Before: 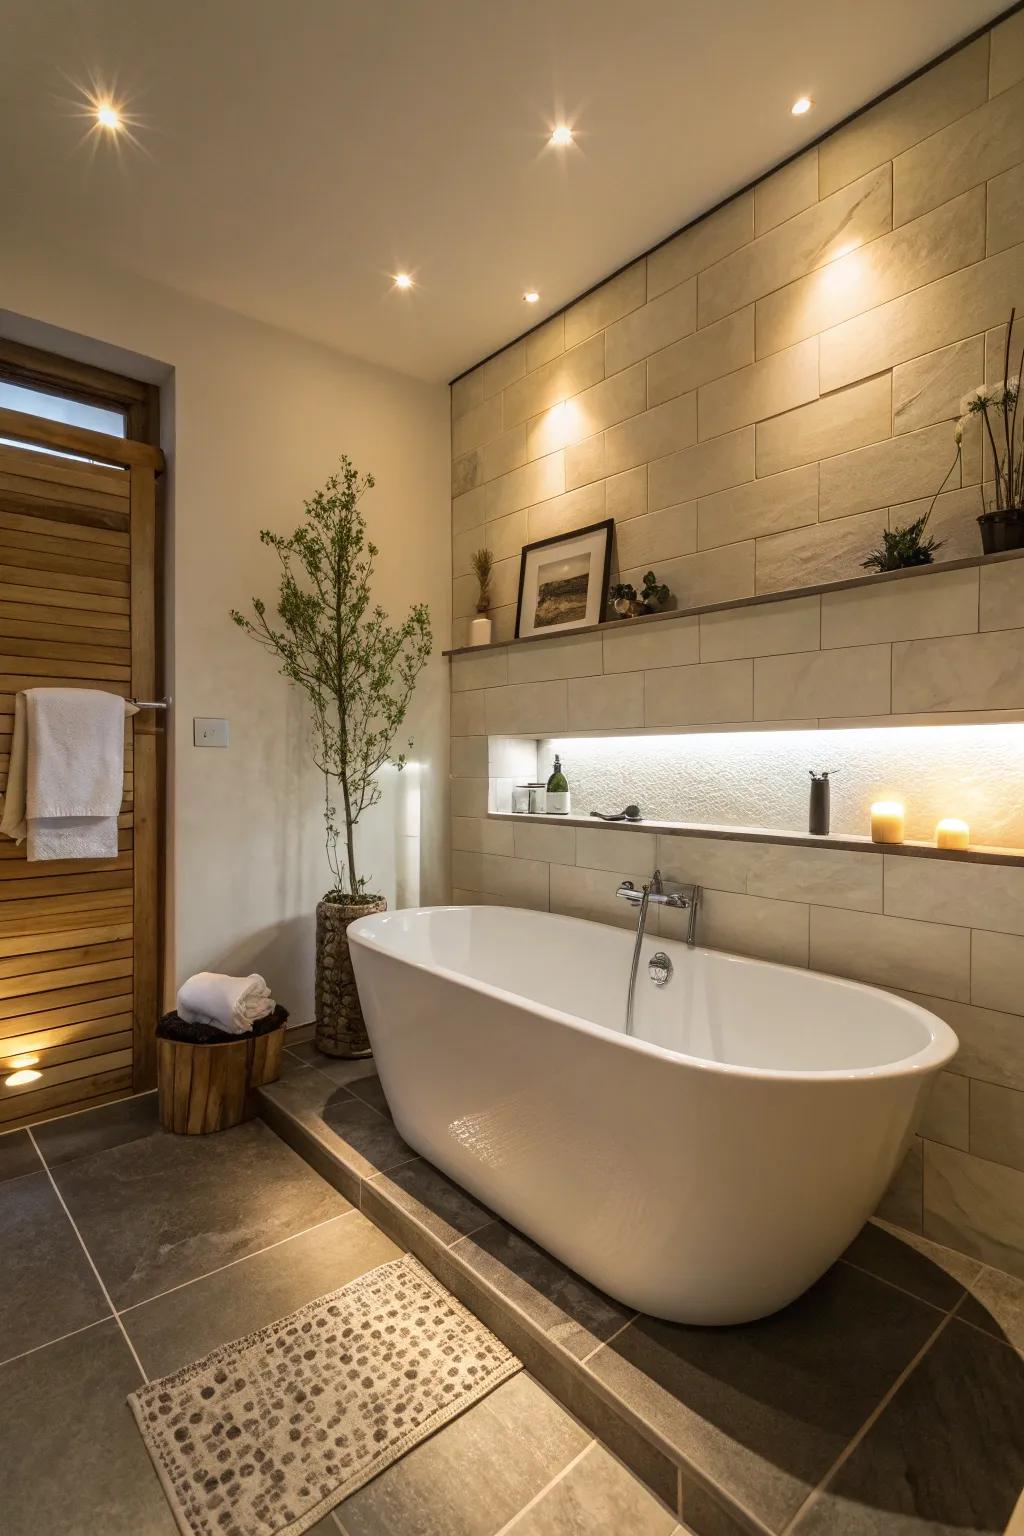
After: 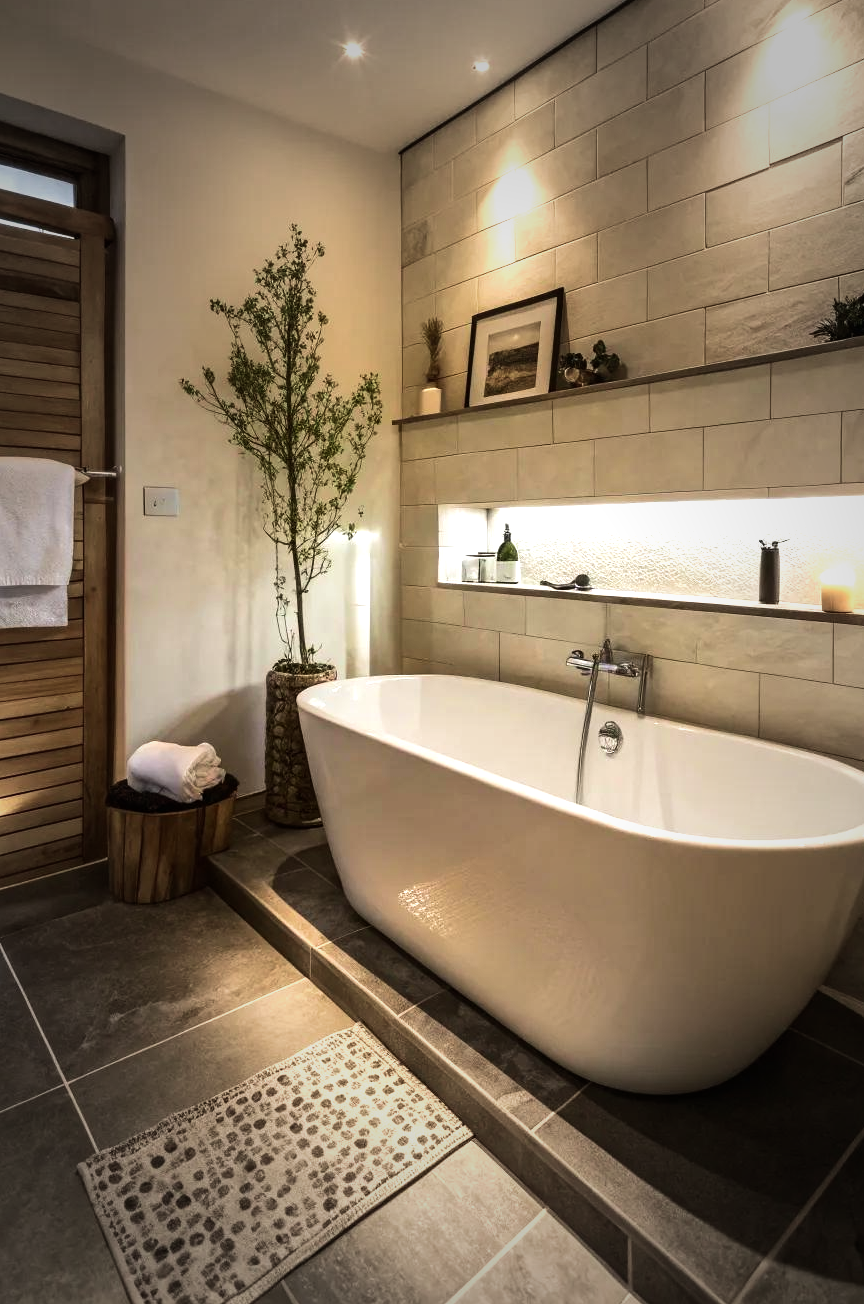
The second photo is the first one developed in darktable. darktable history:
crop and rotate: left 4.898%, top 15.055%, right 10.665%
tone equalizer: -8 EV -0.725 EV, -7 EV -0.709 EV, -6 EV -0.581 EV, -5 EV -0.361 EV, -3 EV 0.396 EV, -2 EV 0.6 EV, -1 EV 0.686 EV, +0 EV 0.731 EV, edges refinement/feathering 500, mask exposure compensation -1.57 EV, preserve details no
vignetting: fall-off start 34.46%, fall-off radius 64.85%, width/height ratio 0.954
velvia: on, module defaults
